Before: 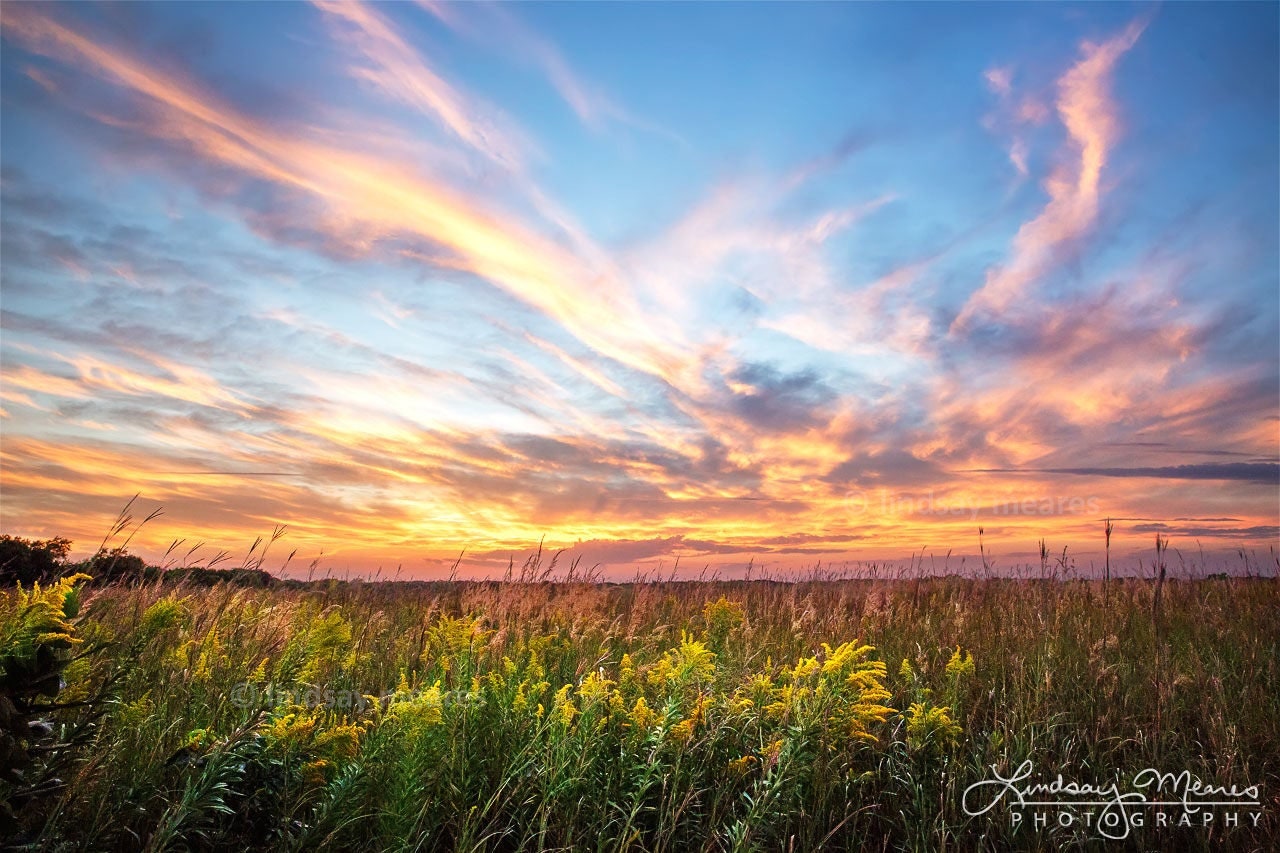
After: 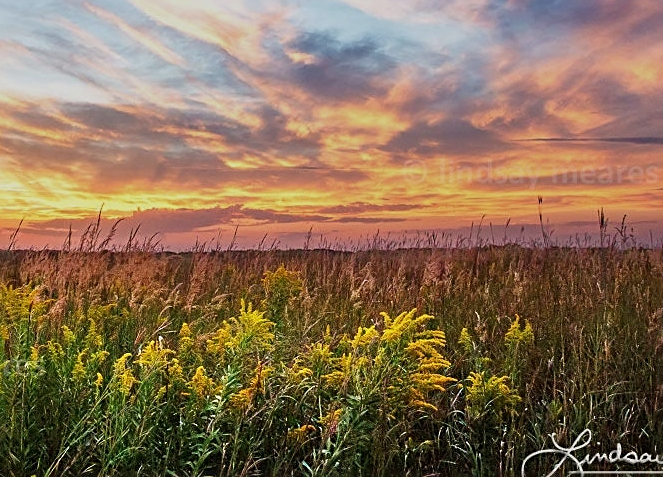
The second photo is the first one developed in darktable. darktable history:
sharpen: radius 2.167, amount 0.381, threshold 0
crop: left 34.479%, top 38.822%, right 13.718%, bottom 5.172%
graduated density: rotation 5.63°, offset 76.9
